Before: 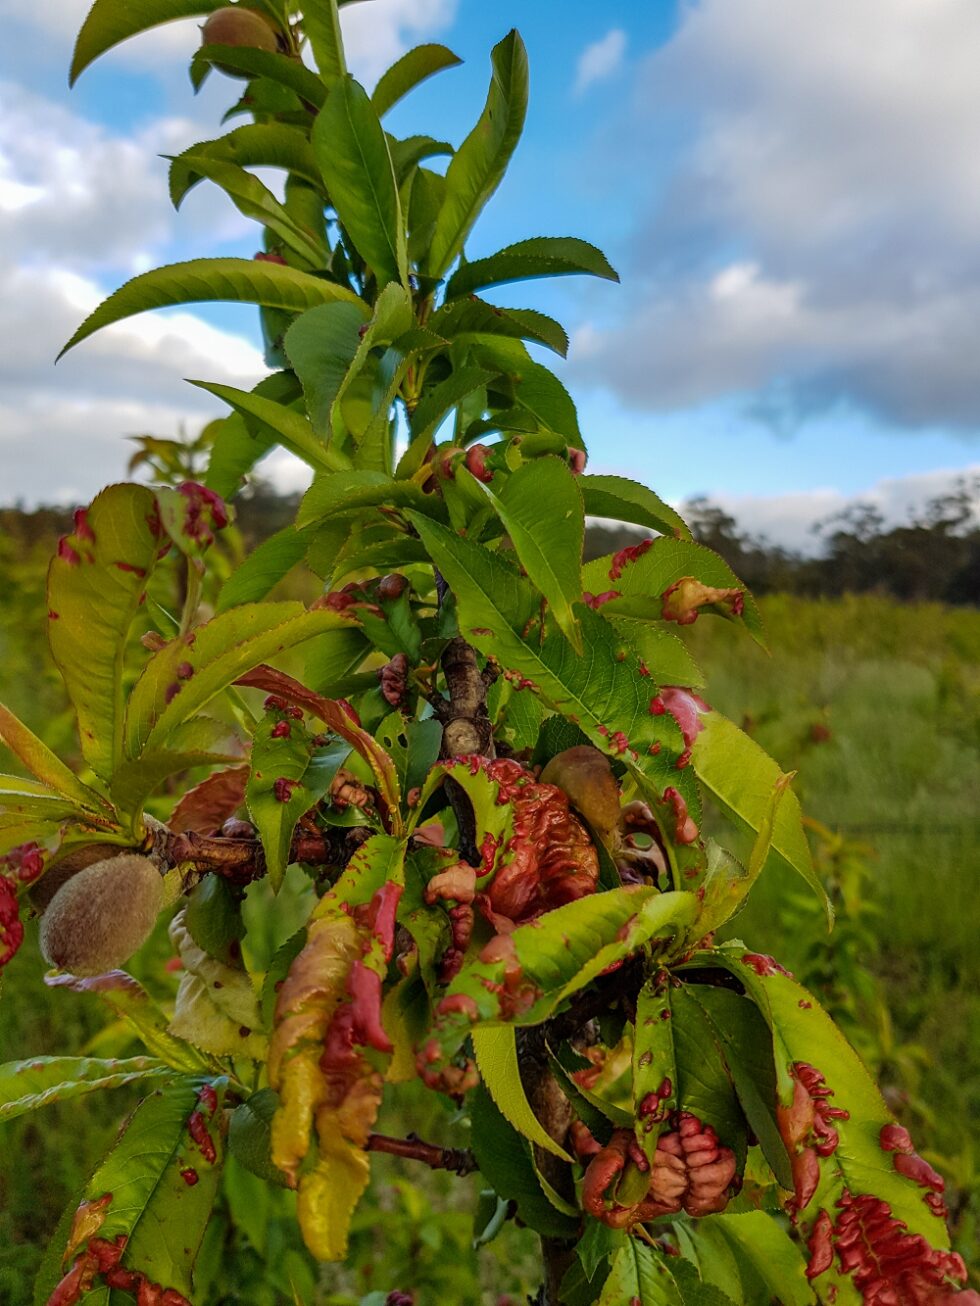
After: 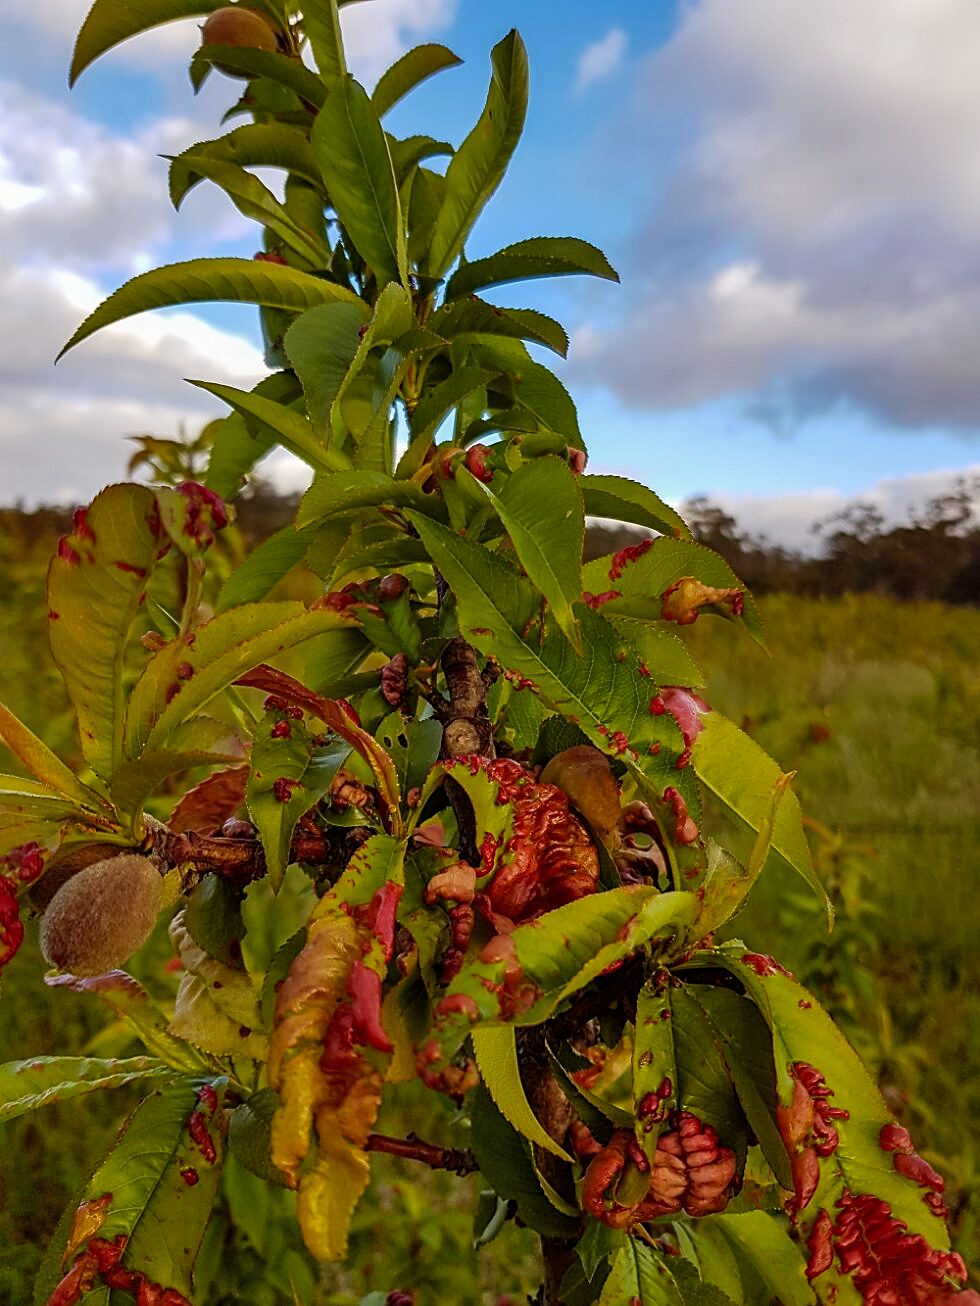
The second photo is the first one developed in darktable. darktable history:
sharpen: on, module defaults
rgb levels: mode RGB, independent channels, levels [[0, 0.5, 1], [0, 0.521, 1], [0, 0.536, 1]]
